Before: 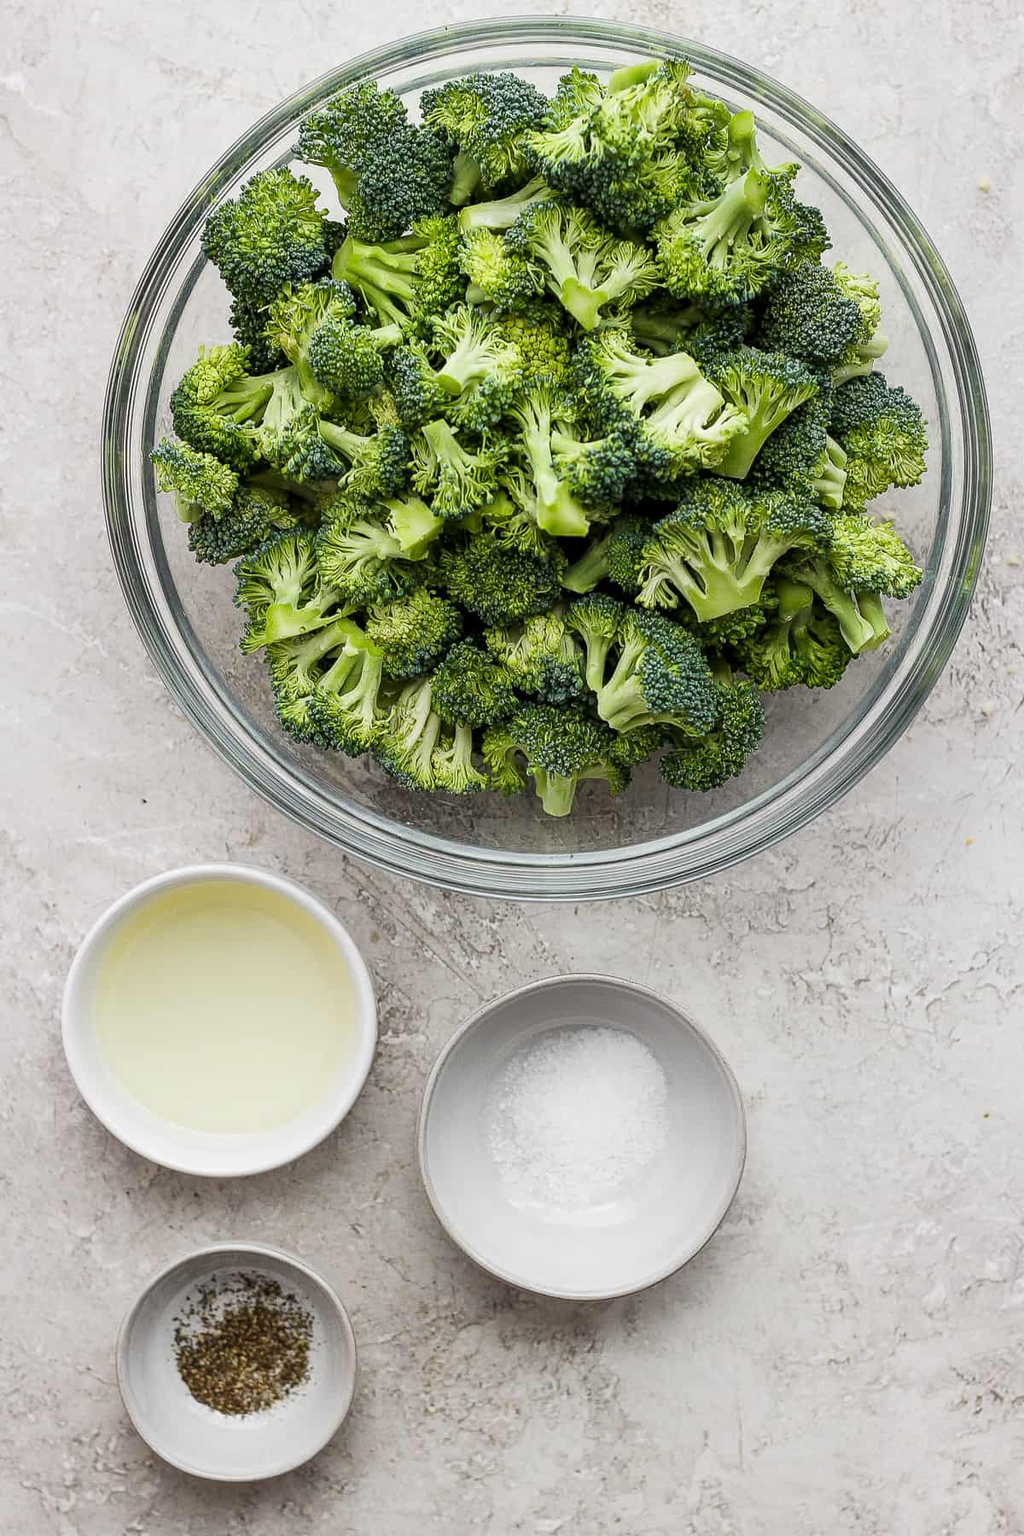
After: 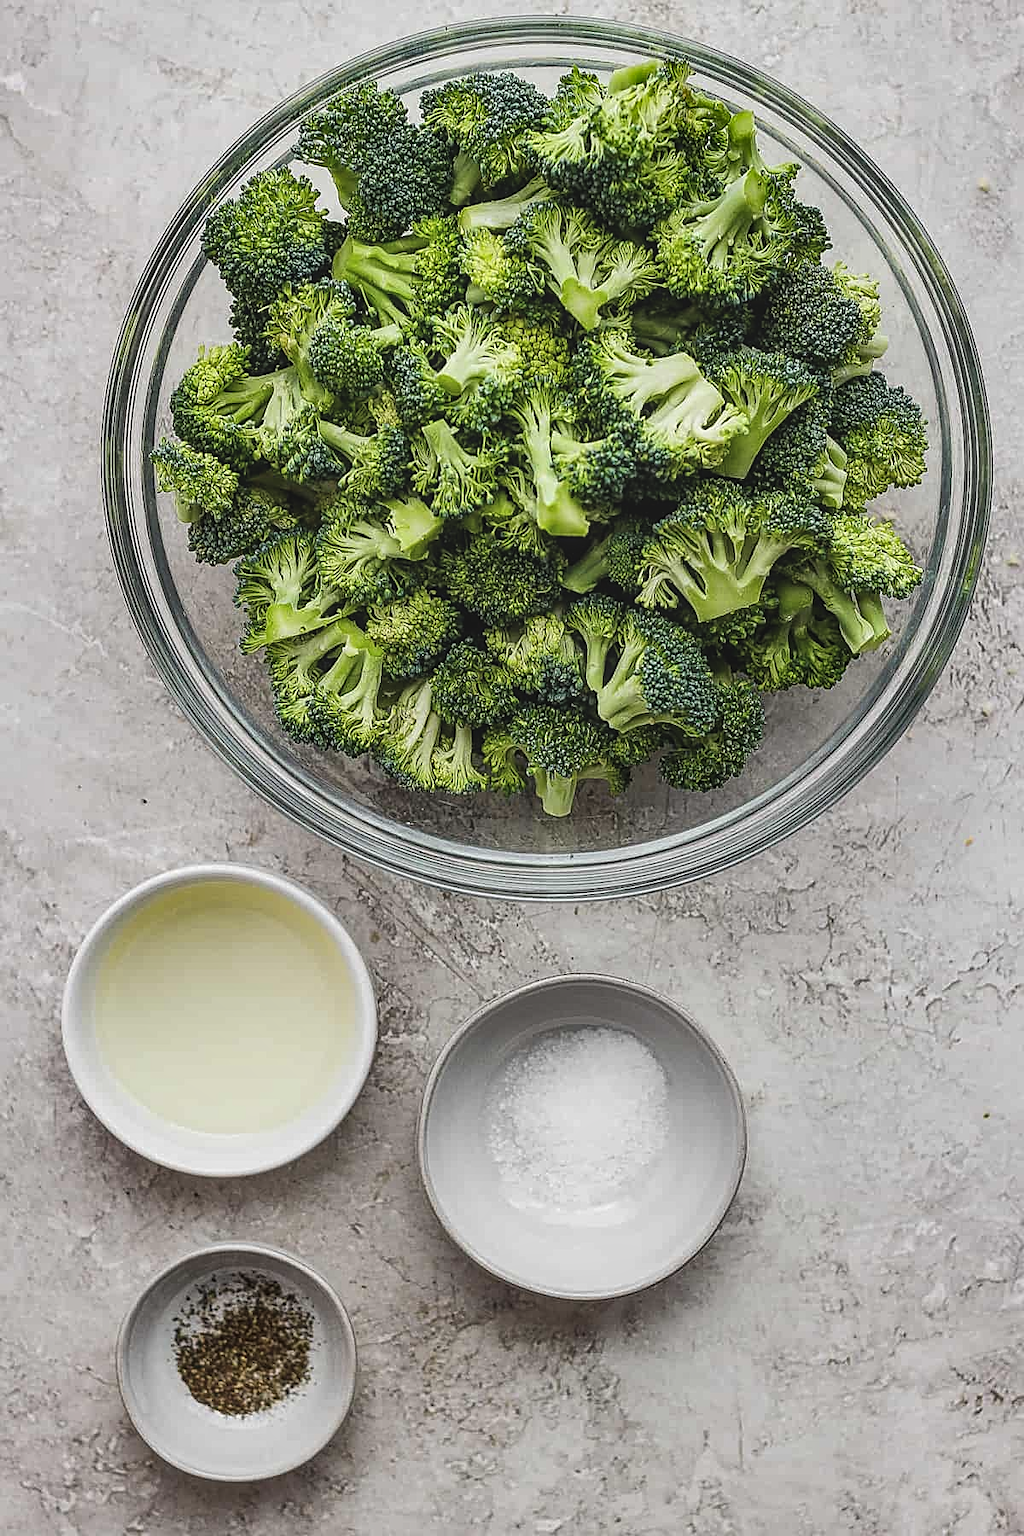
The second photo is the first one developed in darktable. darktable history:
local contrast: detail 130%
exposure: black level correction -0.015, exposure -0.125 EV, compensate exposure bias true, compensate highlight preservation false
sharpen: on, module defaults
shadows and highlights: radius 133.86, soften with gaussian
